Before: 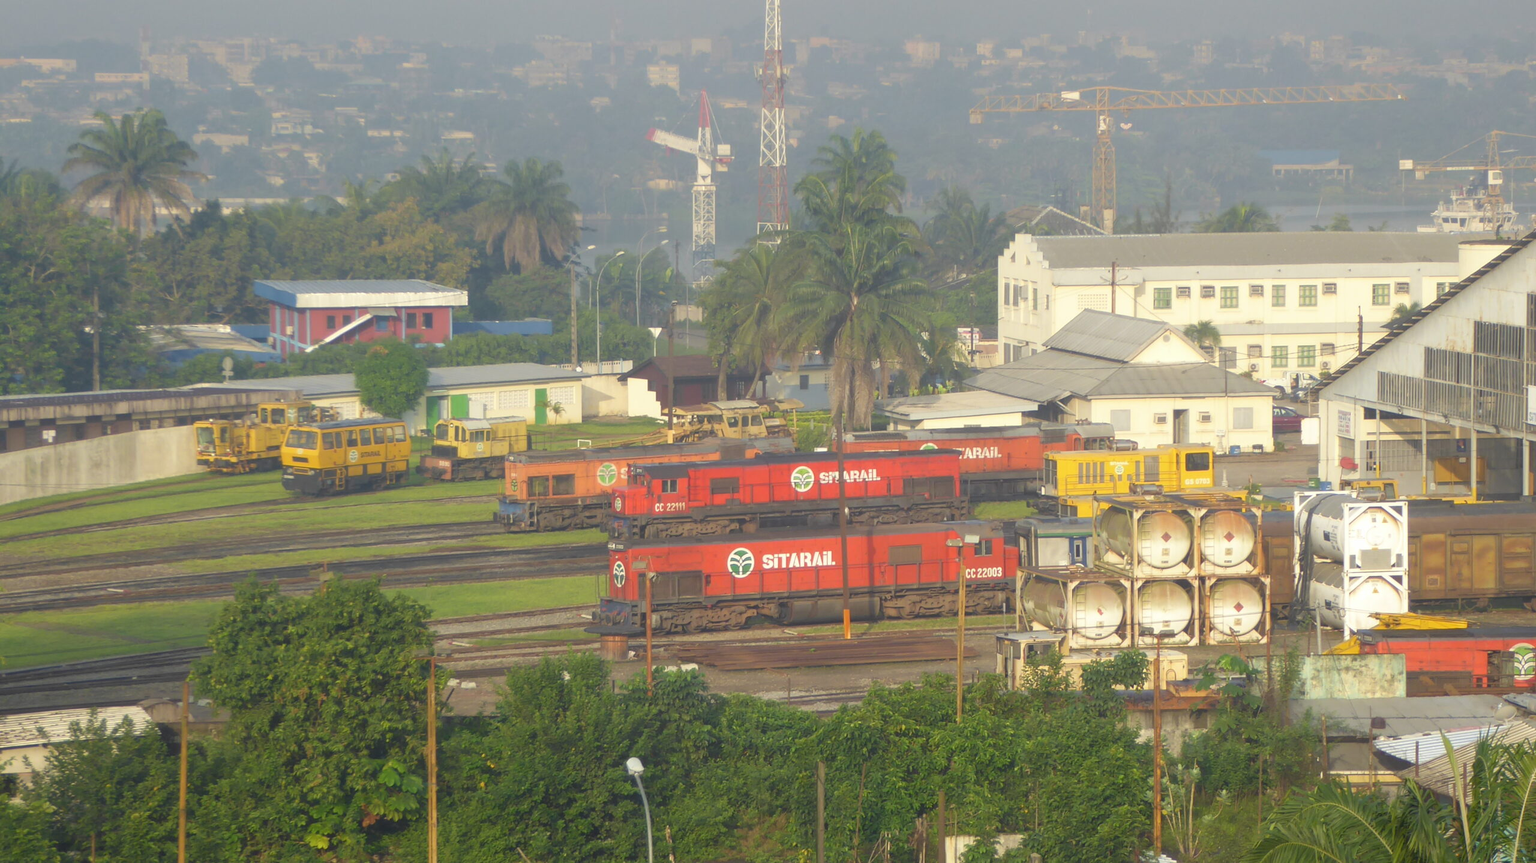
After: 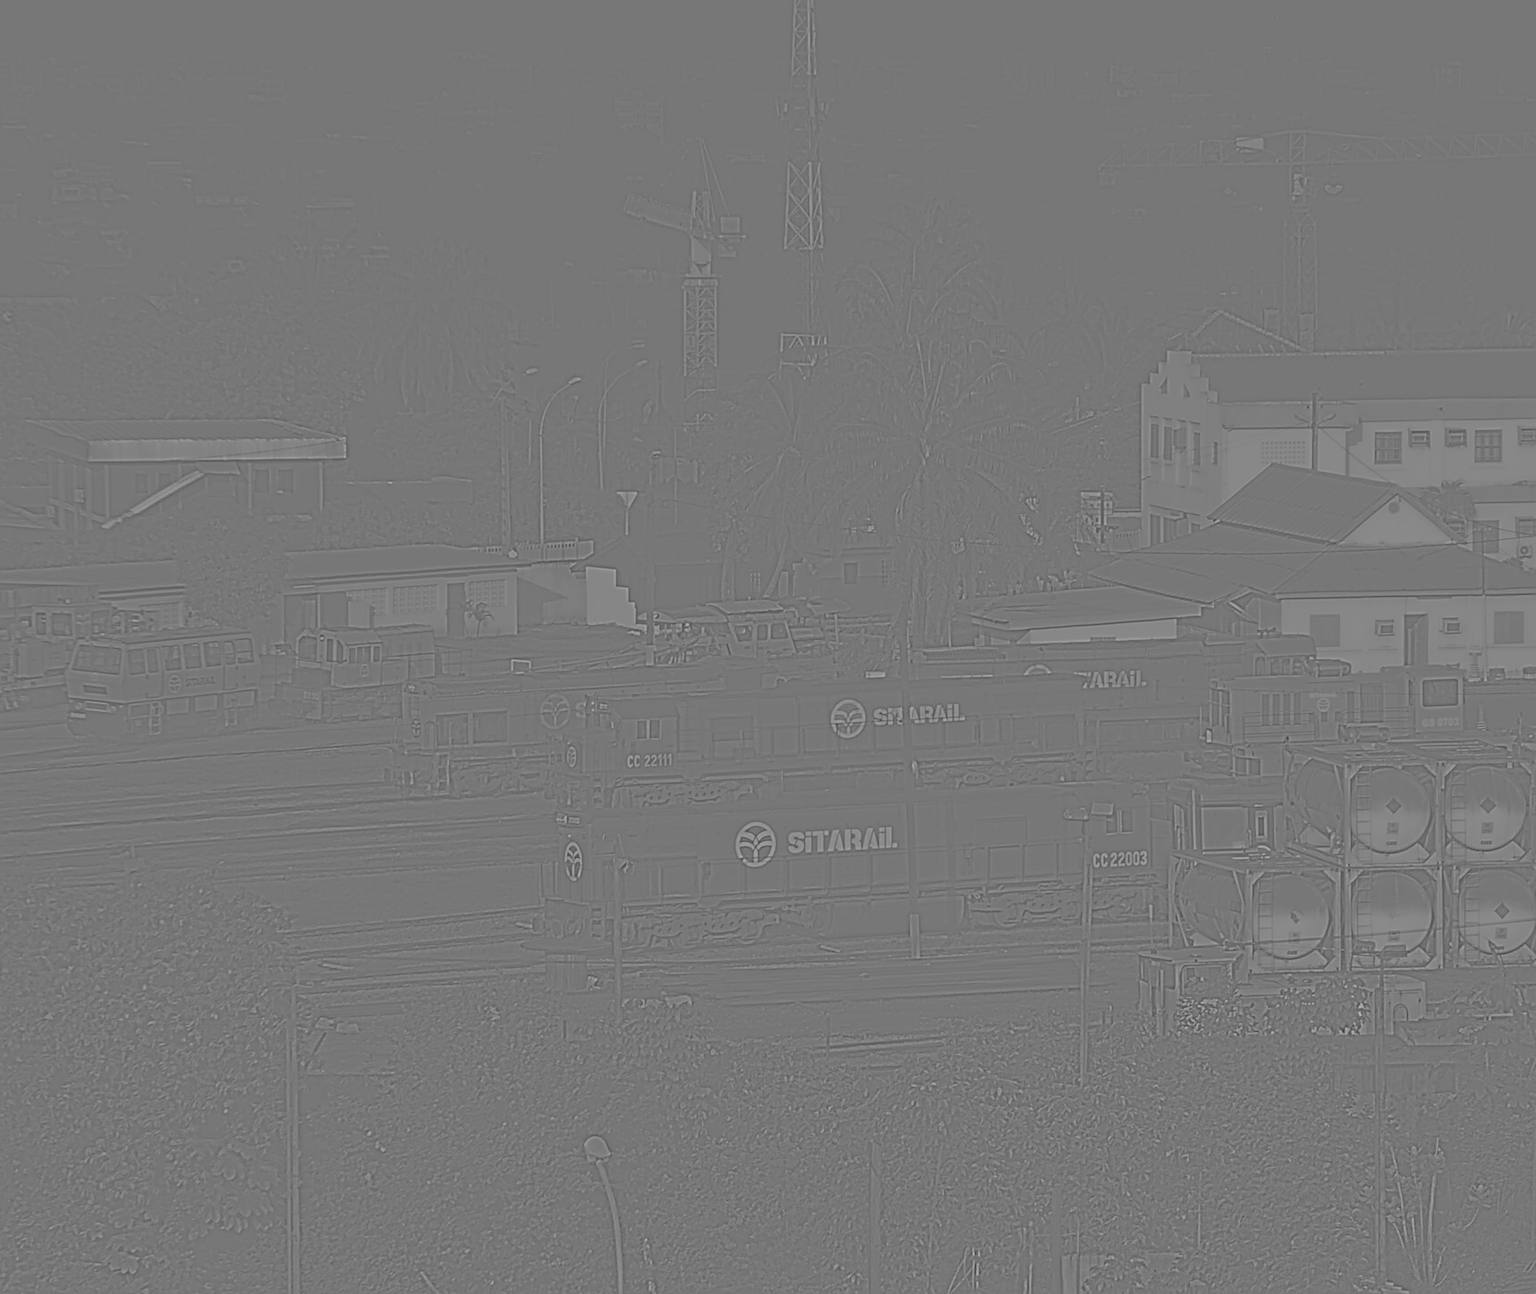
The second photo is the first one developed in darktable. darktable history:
sharpen: on, module defaults
highpass: sharpness 9.84%, contrast boost 9.94%
crop and rotate: left 15.446%, right 17.836%
tone equalizer: -8 EV -0.75 EV, -7 EV -0.7 EV, -6 EV -0.6 EV, -5 EV -0.4 EV, -3 EV 0.4 EV, -2 EV 0.6 EV, -1 EV 0.7 EV, +0 EV 0.75 EV, edges refinement/feathering 500, mask exposure compensation -1.57 EV, preserve details no
